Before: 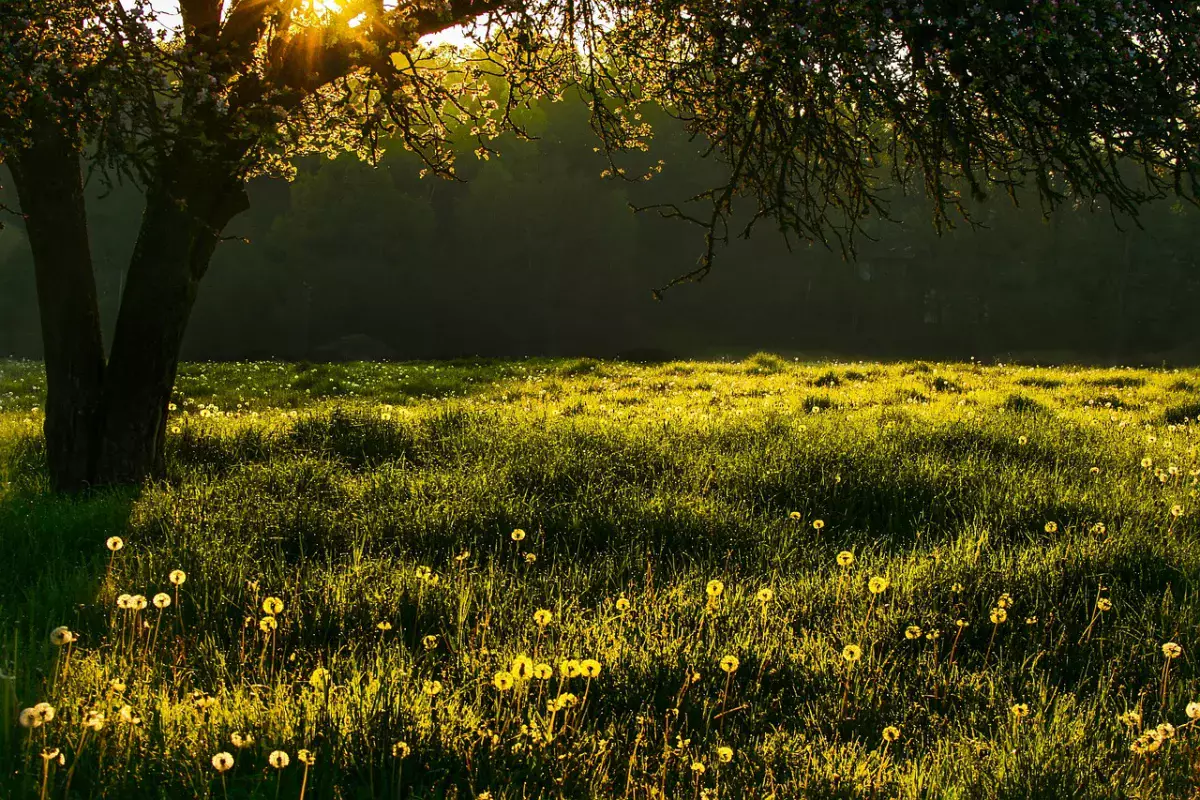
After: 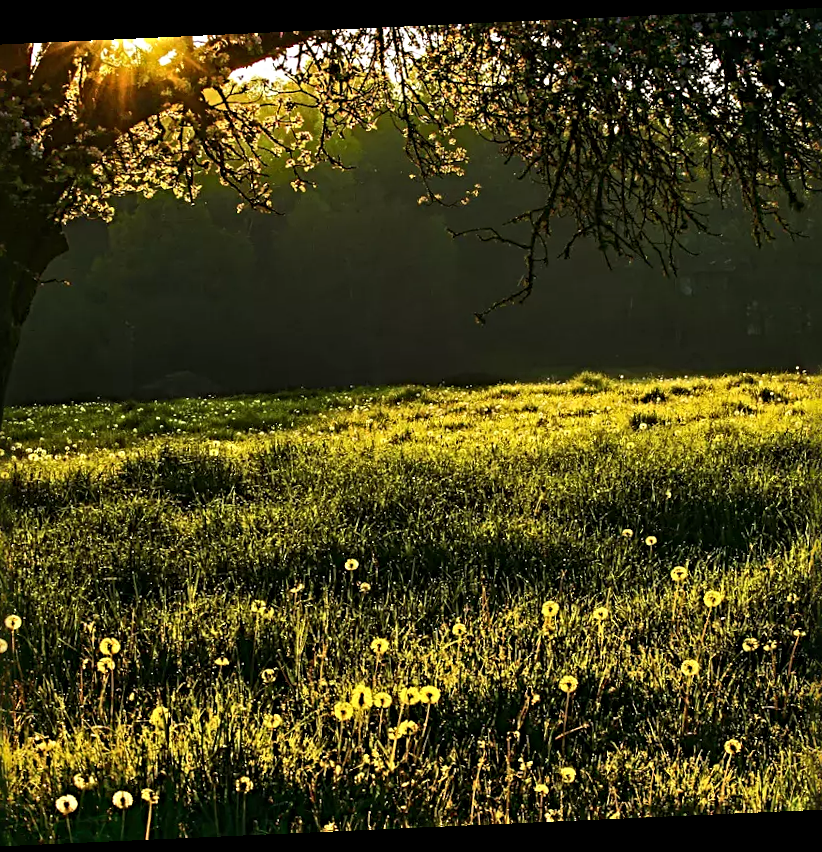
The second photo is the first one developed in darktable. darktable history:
rotate and perspective: rotation -2.56°, automatic cropping off
crop: left 15.419%, right 17.914%
sharpen: radius 4.883
